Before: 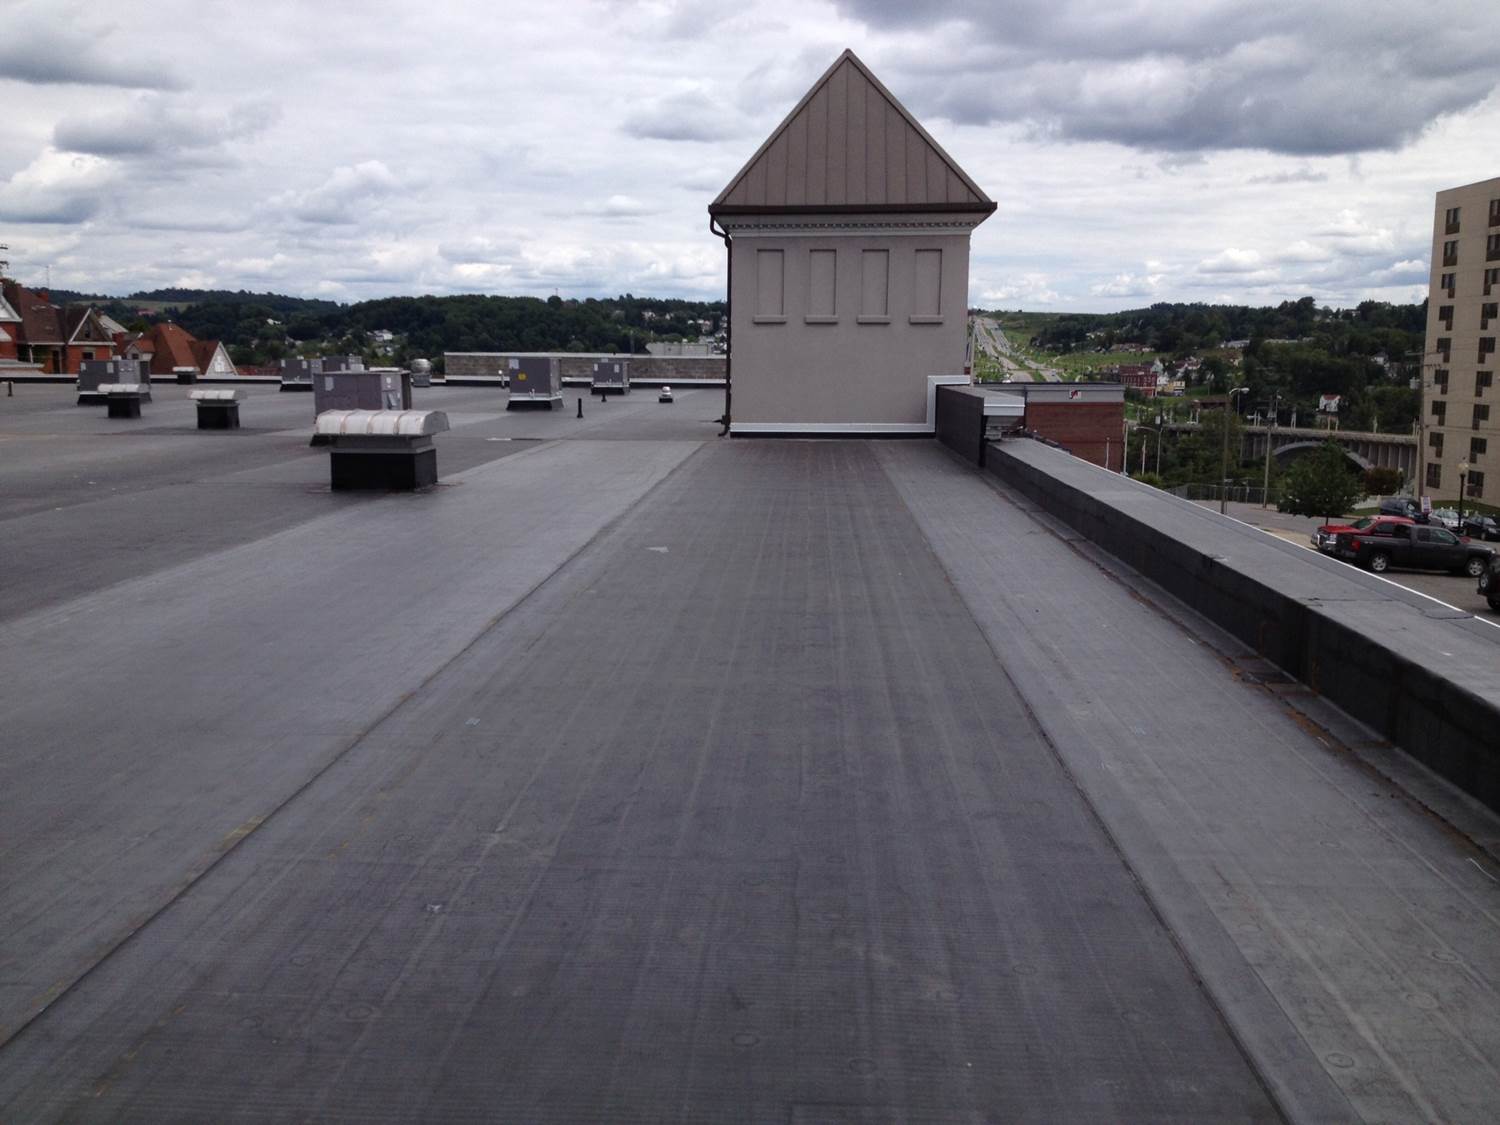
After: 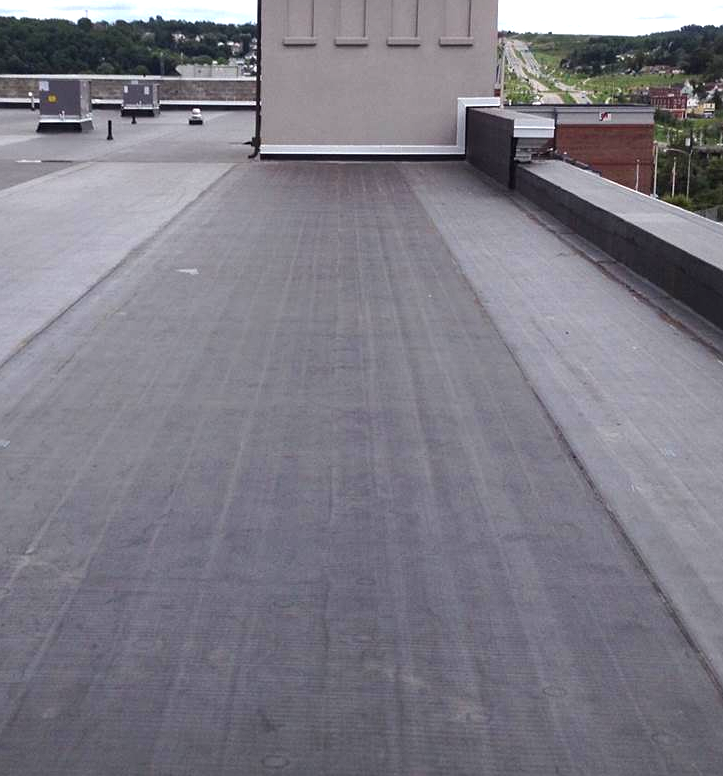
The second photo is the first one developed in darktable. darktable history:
exposure: black level correction -0.001, exposure 0.903 EV, compensate exposure bias true, compensate highlight preservation false
sharpen: radius 1.262, amount 0.289, threshold 0.183
crop: left 31.365%, top 24.729%, right 20.415%, bottom 6.221%
